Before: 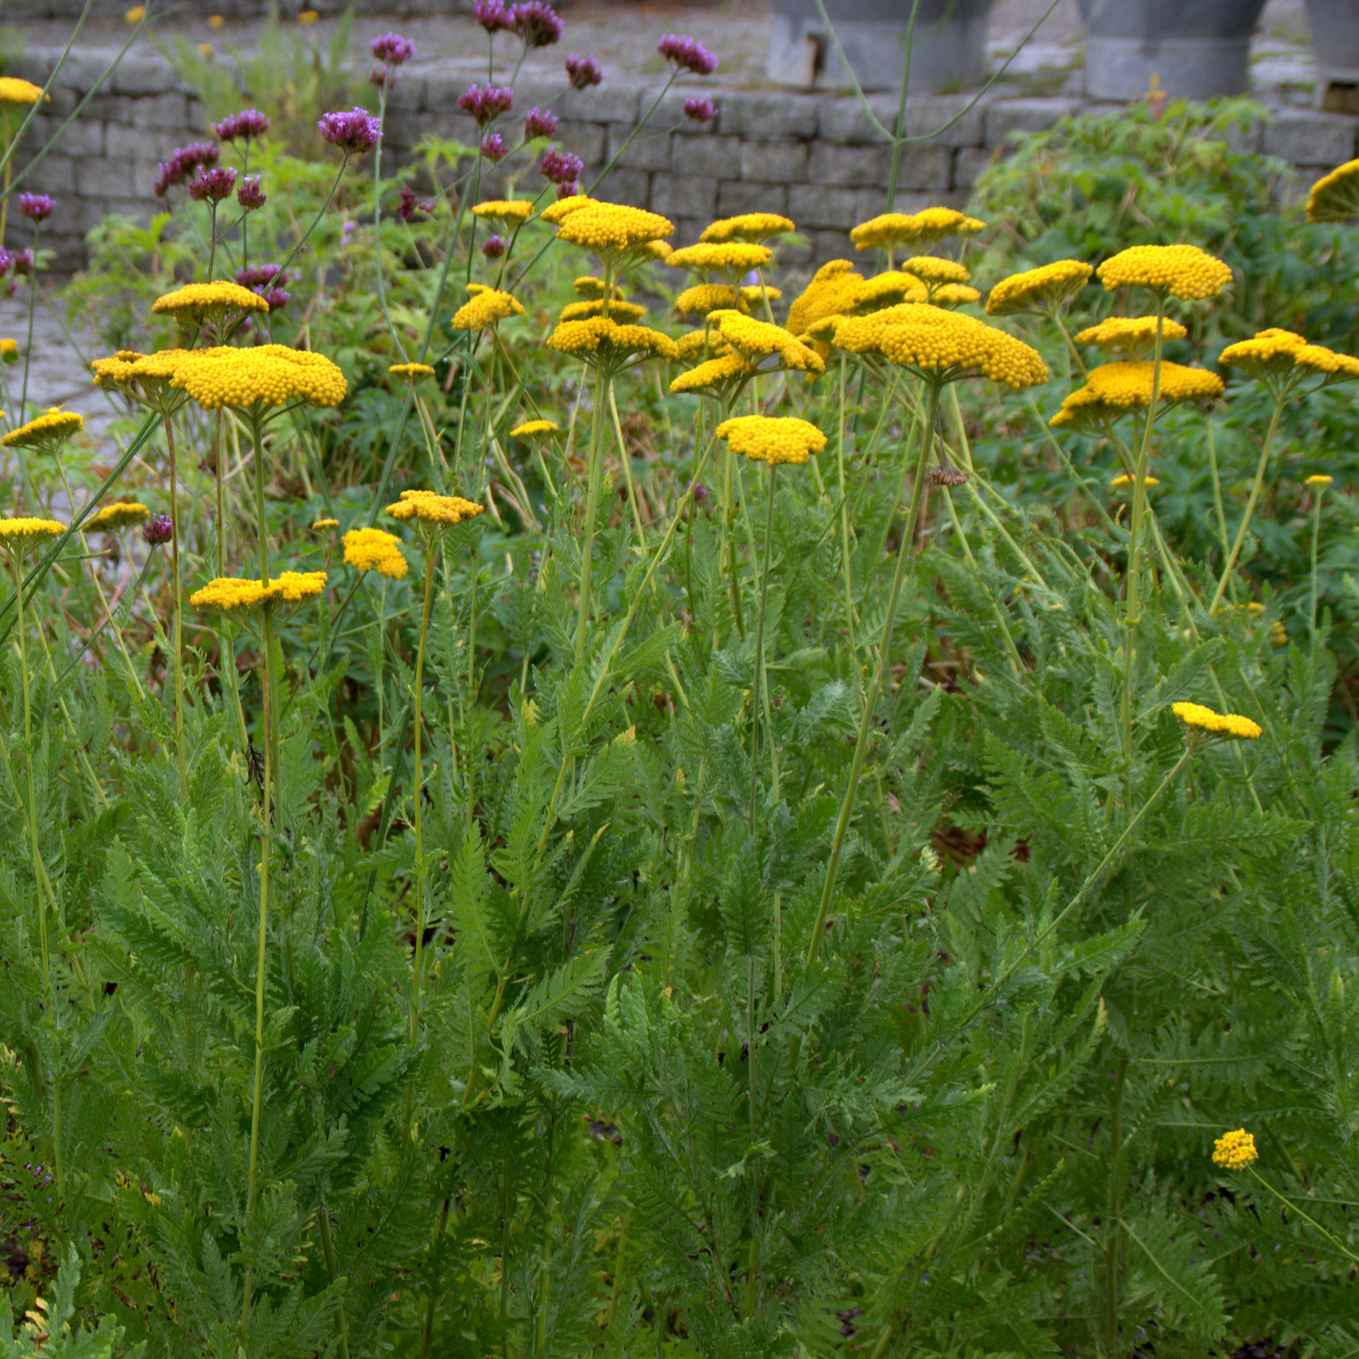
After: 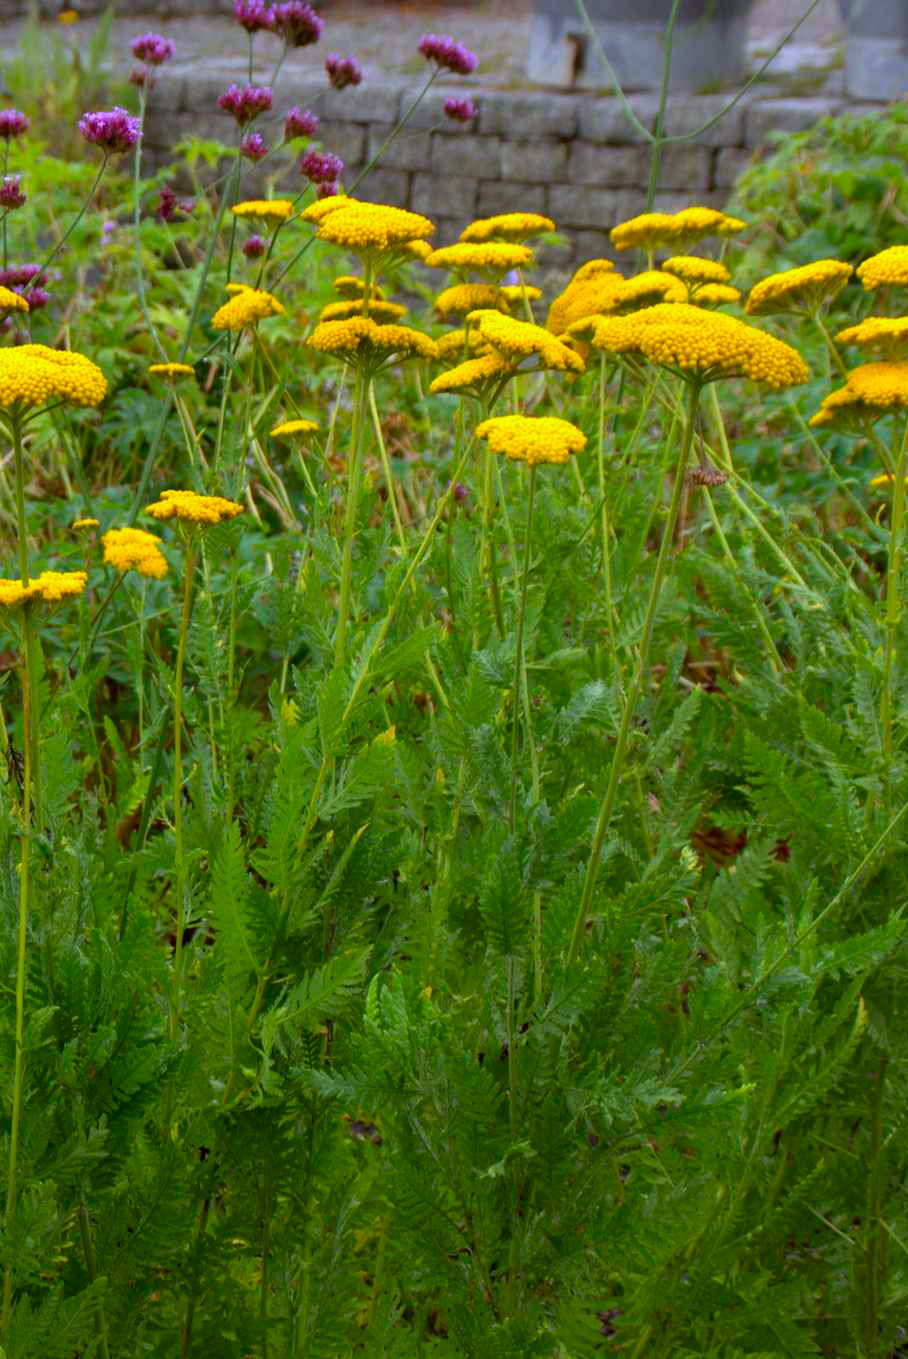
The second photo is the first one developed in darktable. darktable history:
color balance: output saturation 110%
color contrast: green-magenta contrast 1.2, blue-yellow contrast 1.2
color correction: highlights a* -2.73, highlights b* -2.09, shadows a* 2.41, shadows b* 2.73
crop and rotate: left 17.732%, right 15.423%
